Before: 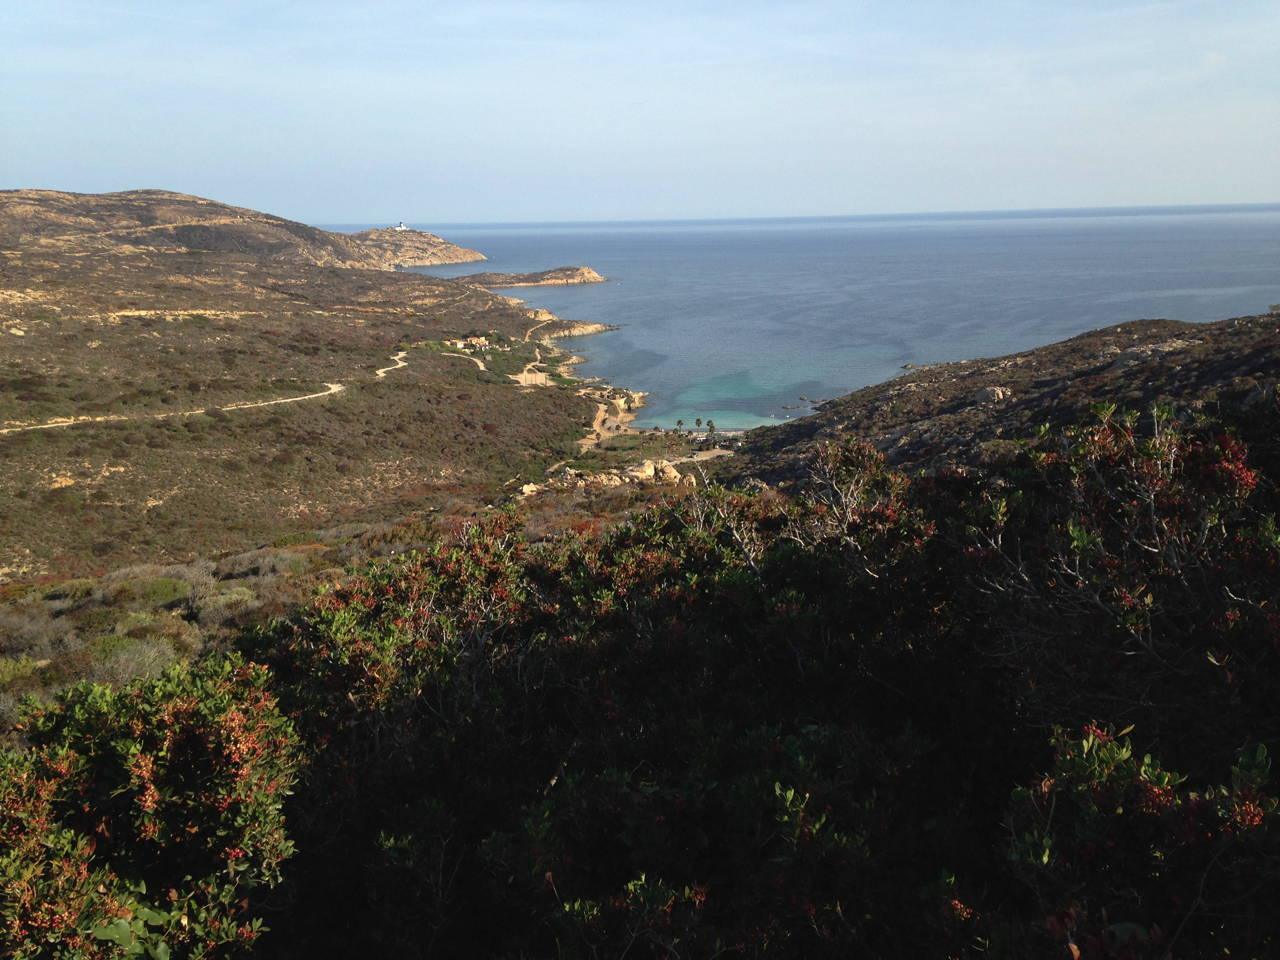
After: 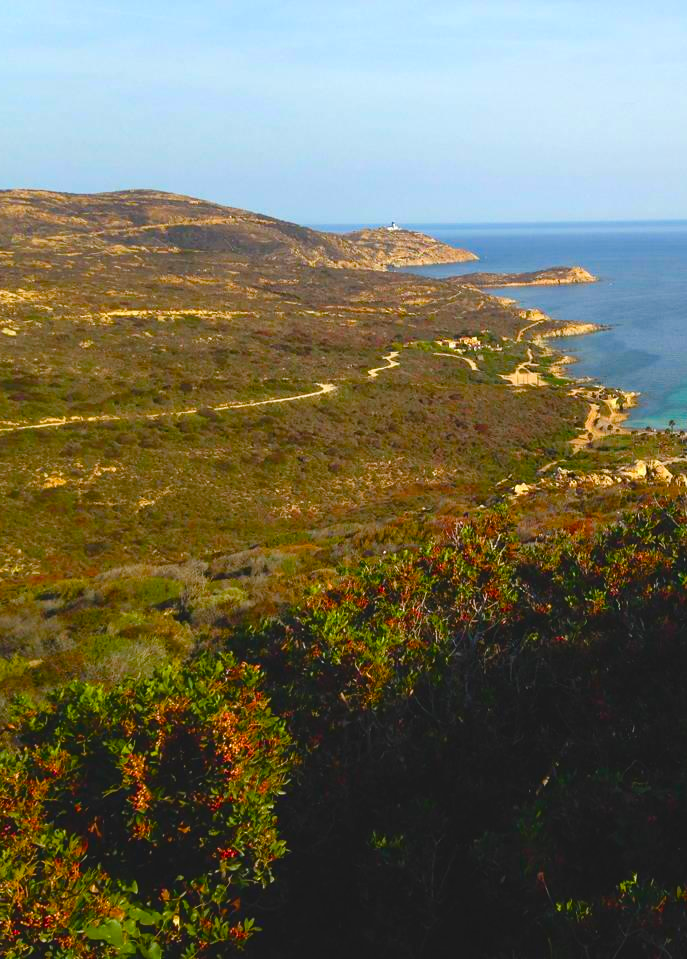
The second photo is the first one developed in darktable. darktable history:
color balance rgb: global offset › luminance 0.727%, linear chroma grading › global chroma 49.462%, perceptual saturation grading › global saturation 43.844%, perceptual saturation grading › highlights -50.179%, perceptual saturation grading › shadows 30.036%
crop: left 0.701%, right 45.578%, bottom 0.089%
